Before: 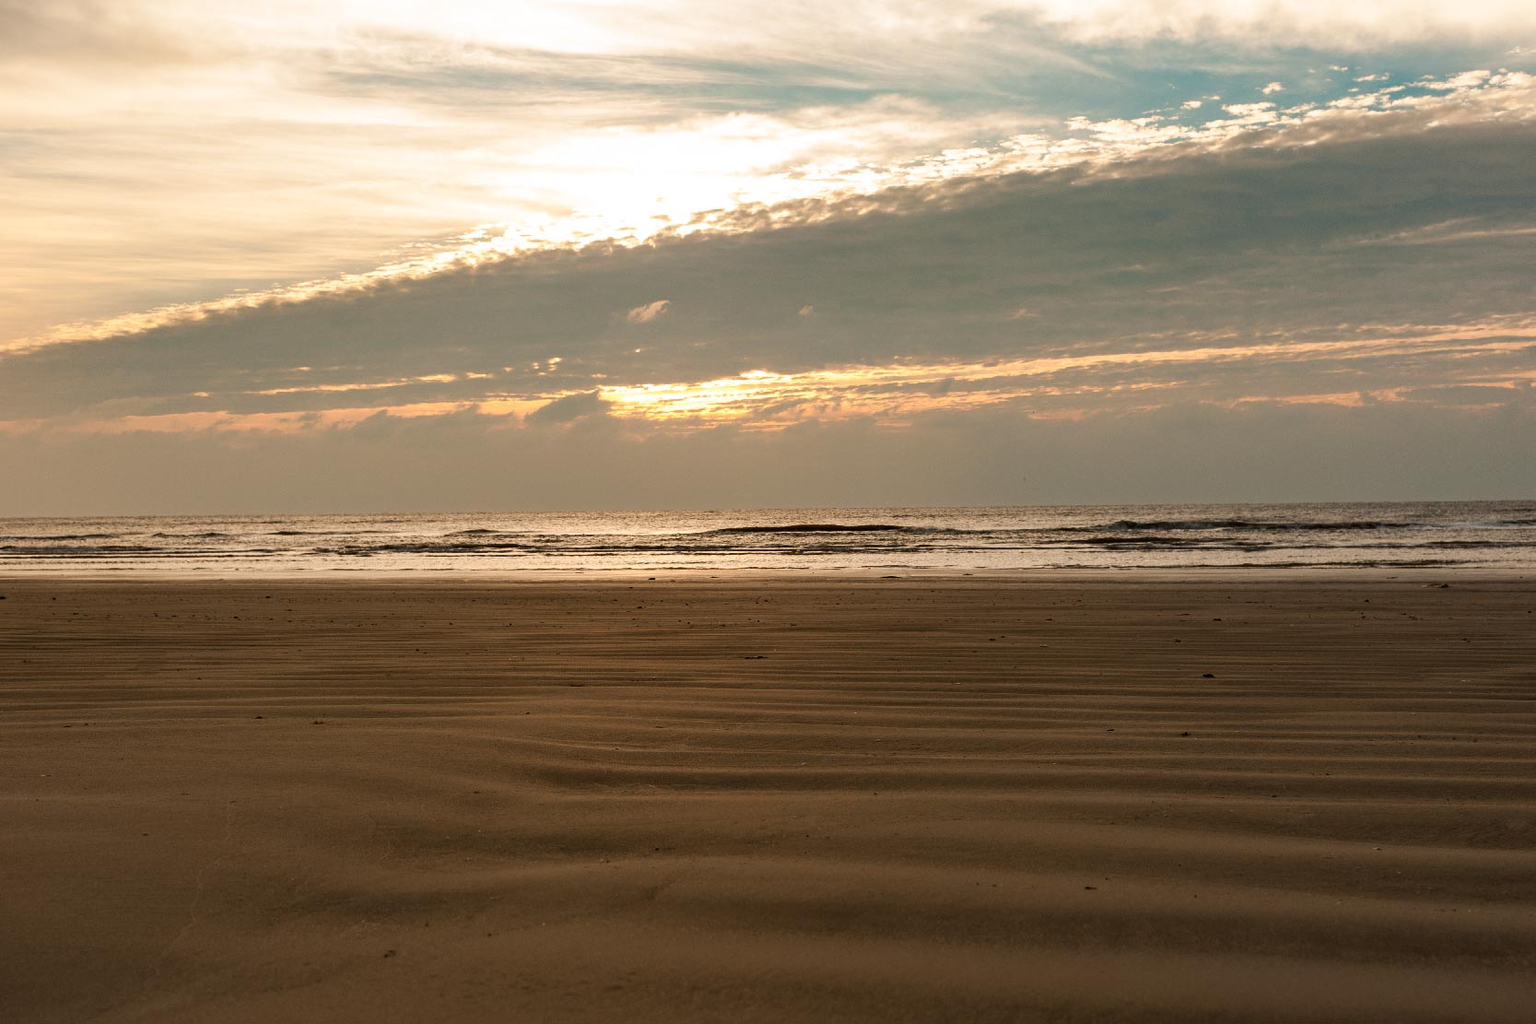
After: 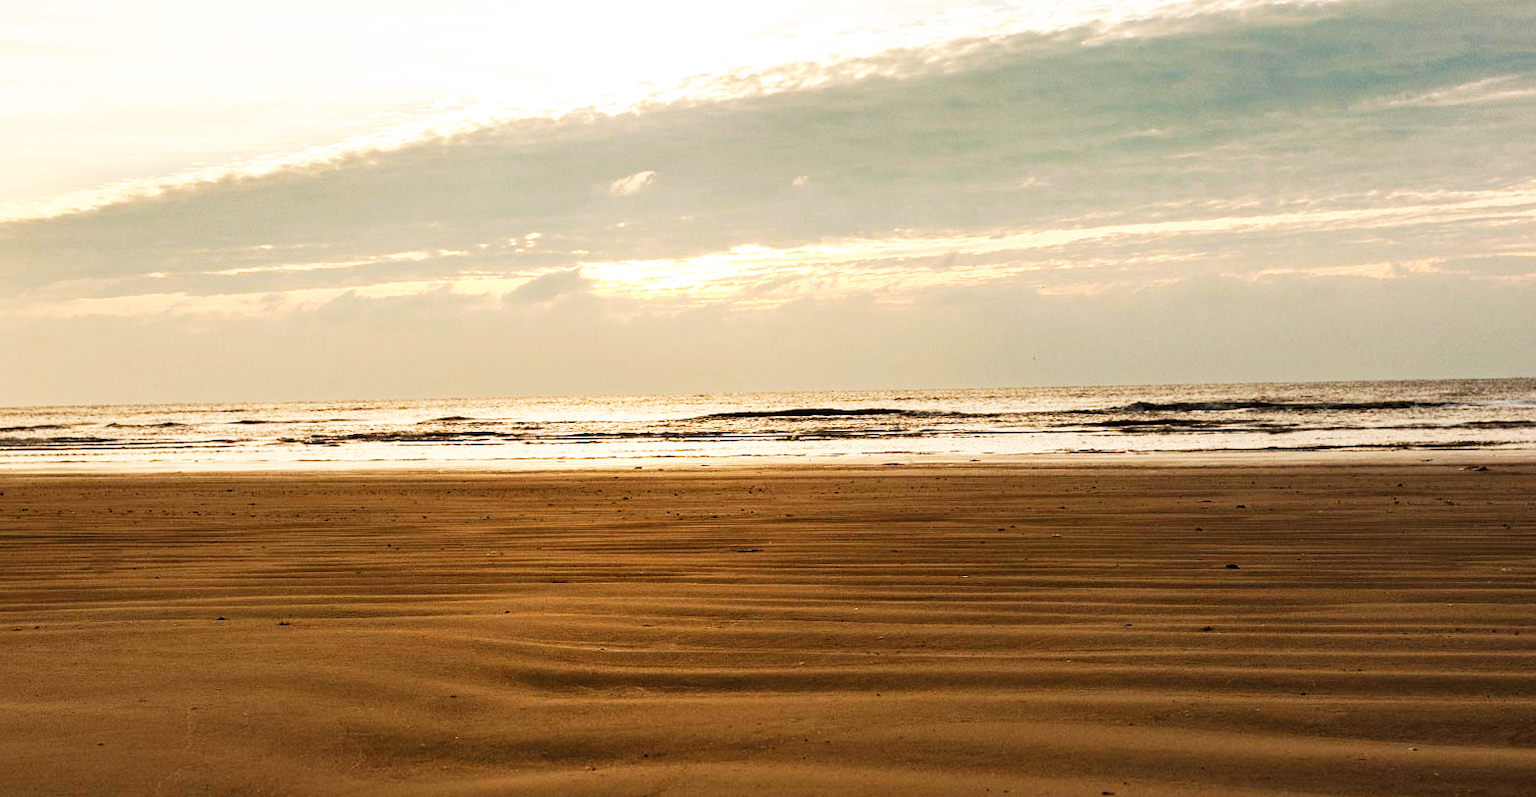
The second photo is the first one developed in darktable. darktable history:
rotate and perspective: rotation -0.45°, automatic cropping original format, crop left 0.008, crop right 0.992, crop top 0.012, crop bottom 0.988
crop and rotate: left 2.991%, top 13.302%, right 1.981%, bottom 12.636%
base curve: curves: ch0 [(0, 0) (0.007, 0.004) (0.027, 0.03) (0.046, 0.07) (0.207, 0.54) (0.442, 0.872) (0.673, 0.972) (1, 1)], preserve colors none
